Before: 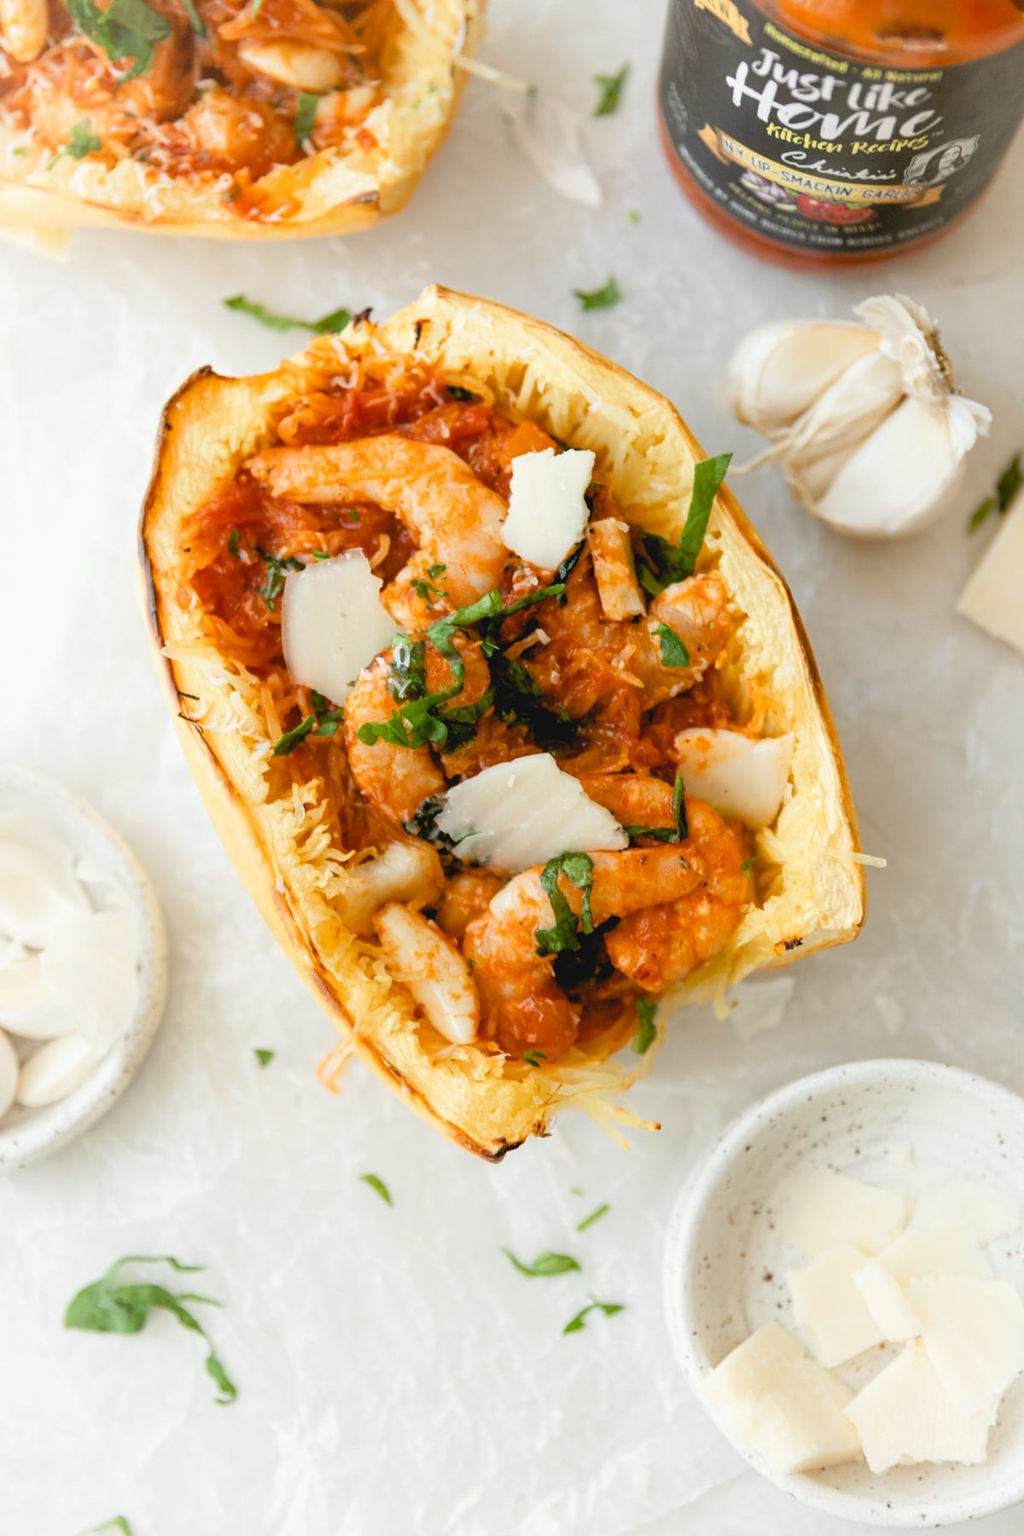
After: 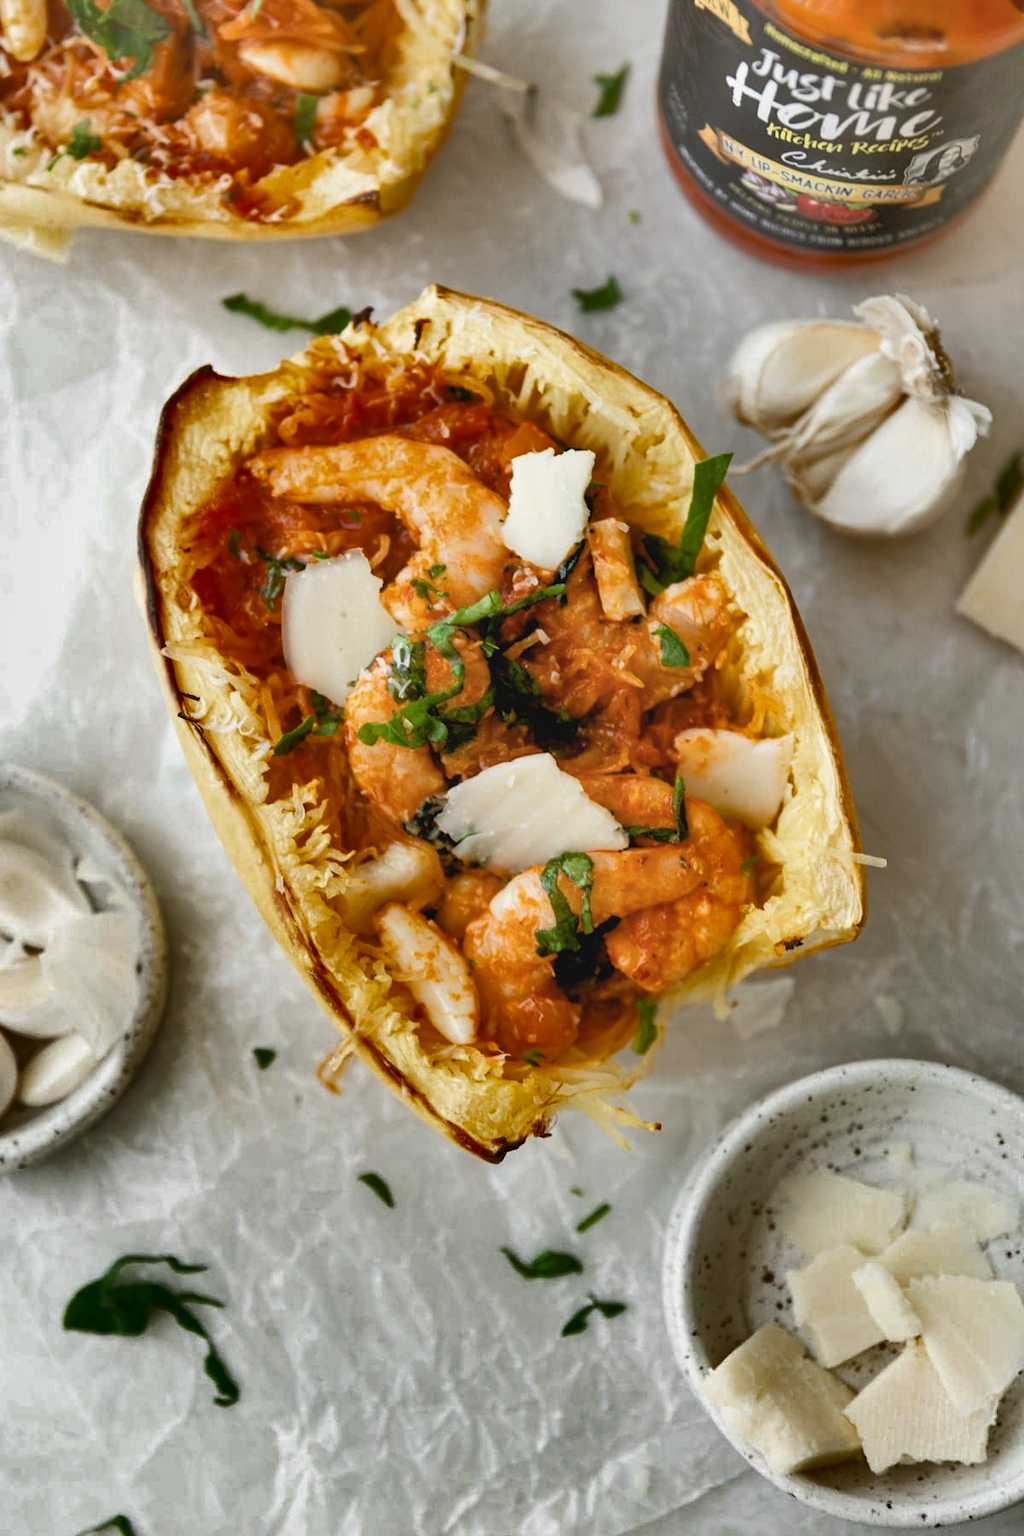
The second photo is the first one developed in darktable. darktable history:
color balance rgb: perceptual saturation grading › global saturation 10%
shadows and highlights: shadows 20.91, highlights -82.73, soften with gaussian
color correction: saturation 0.85
